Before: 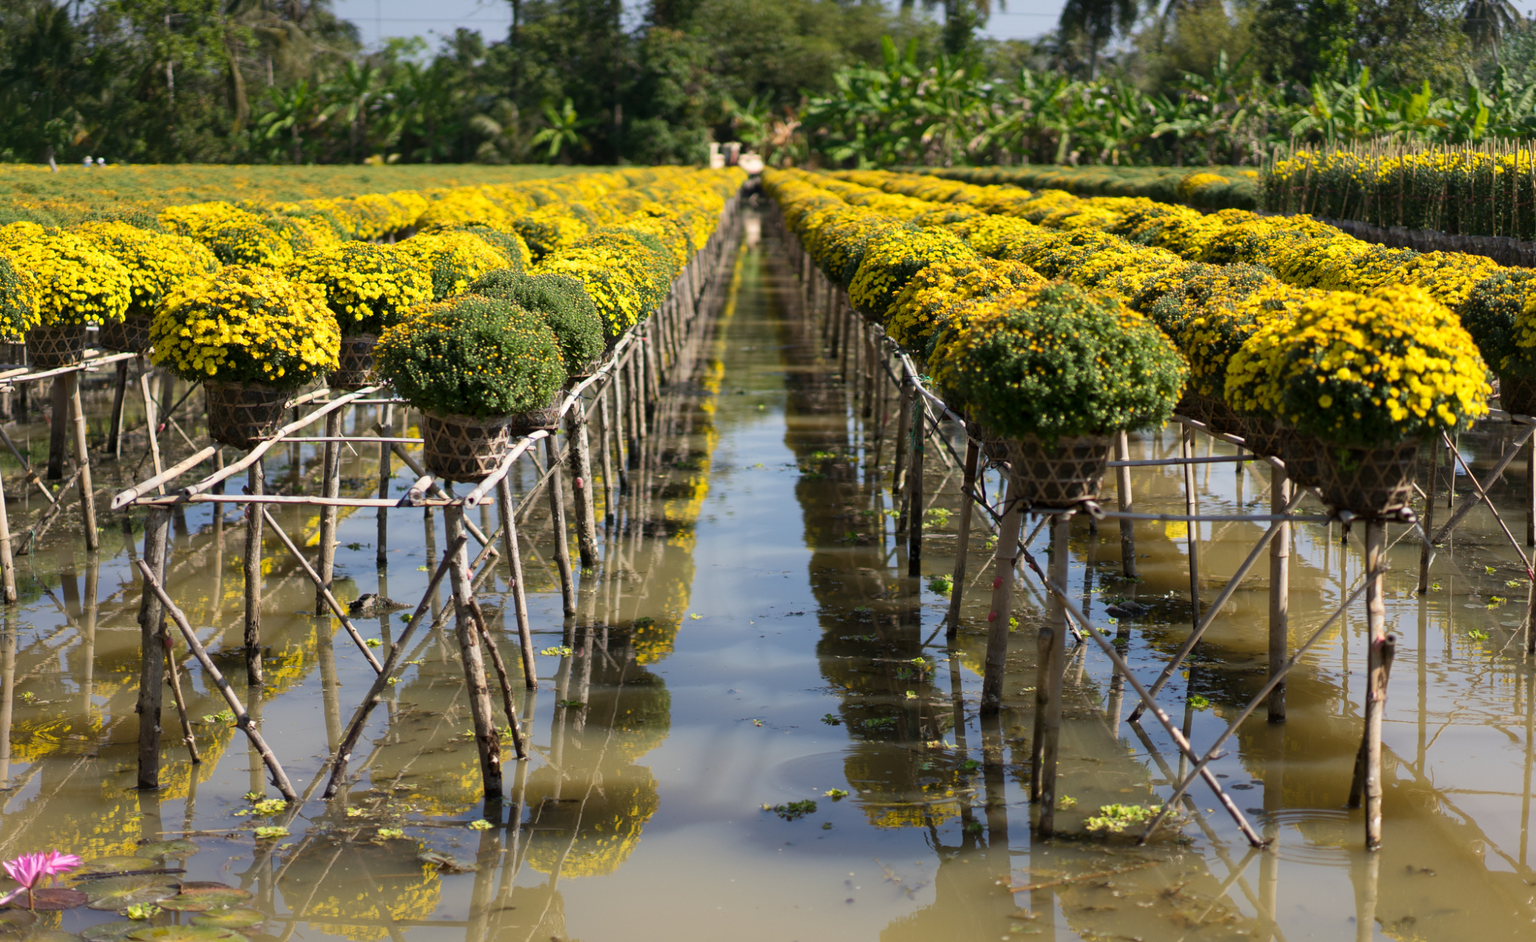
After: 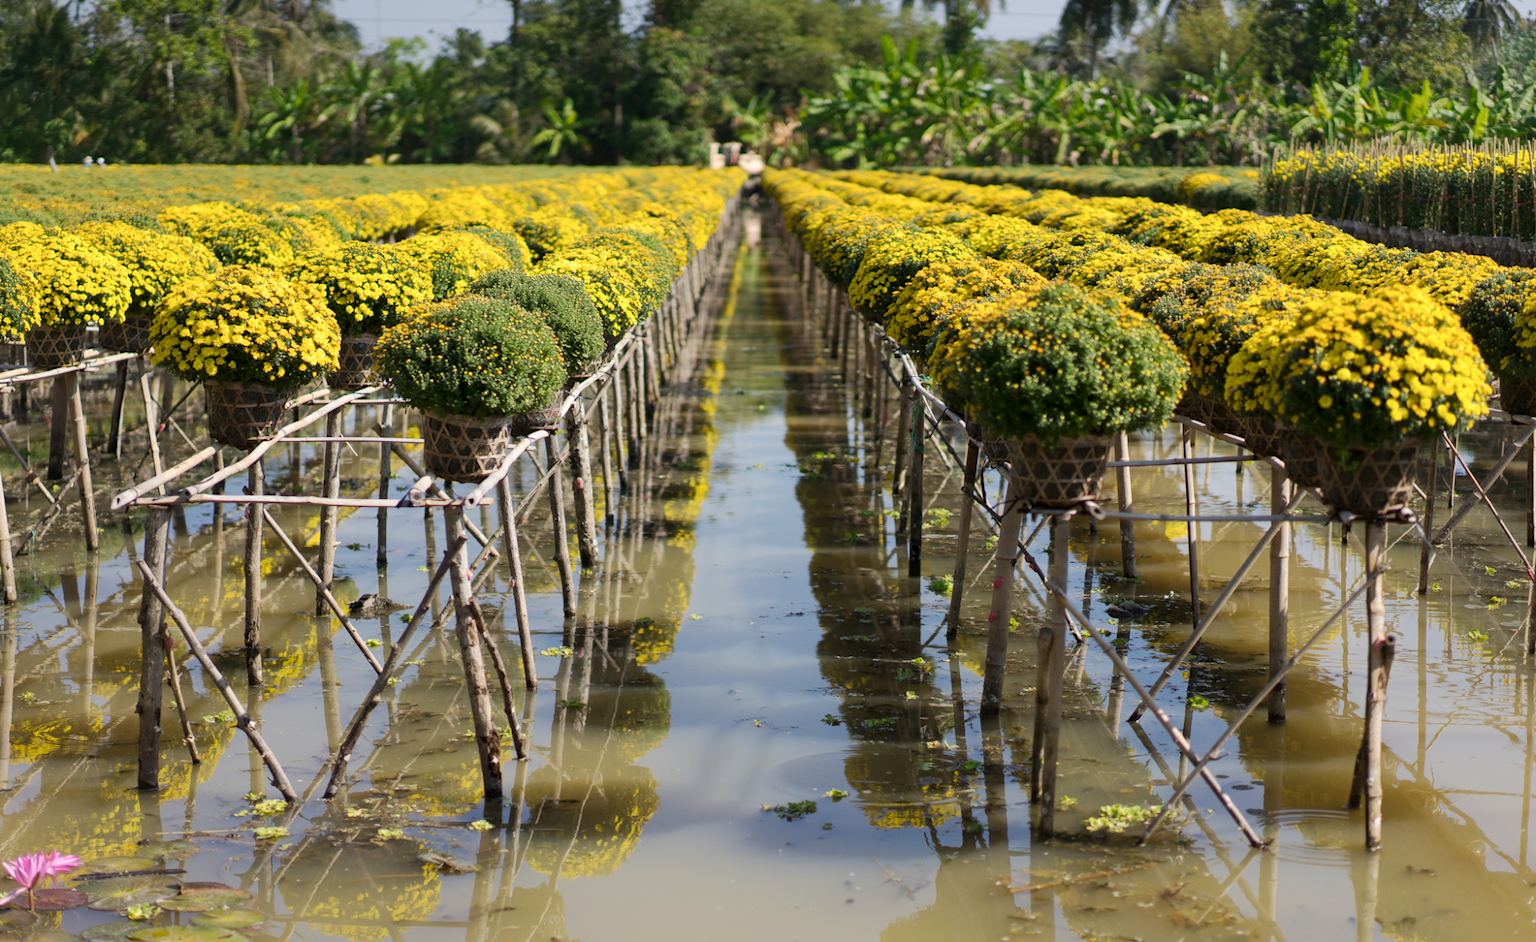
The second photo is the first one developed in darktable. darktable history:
base curve: curves: ch0 [(0, 0) (0.262, 0.32) (0.722, 0.705) (1, 1)], preserve colors none
